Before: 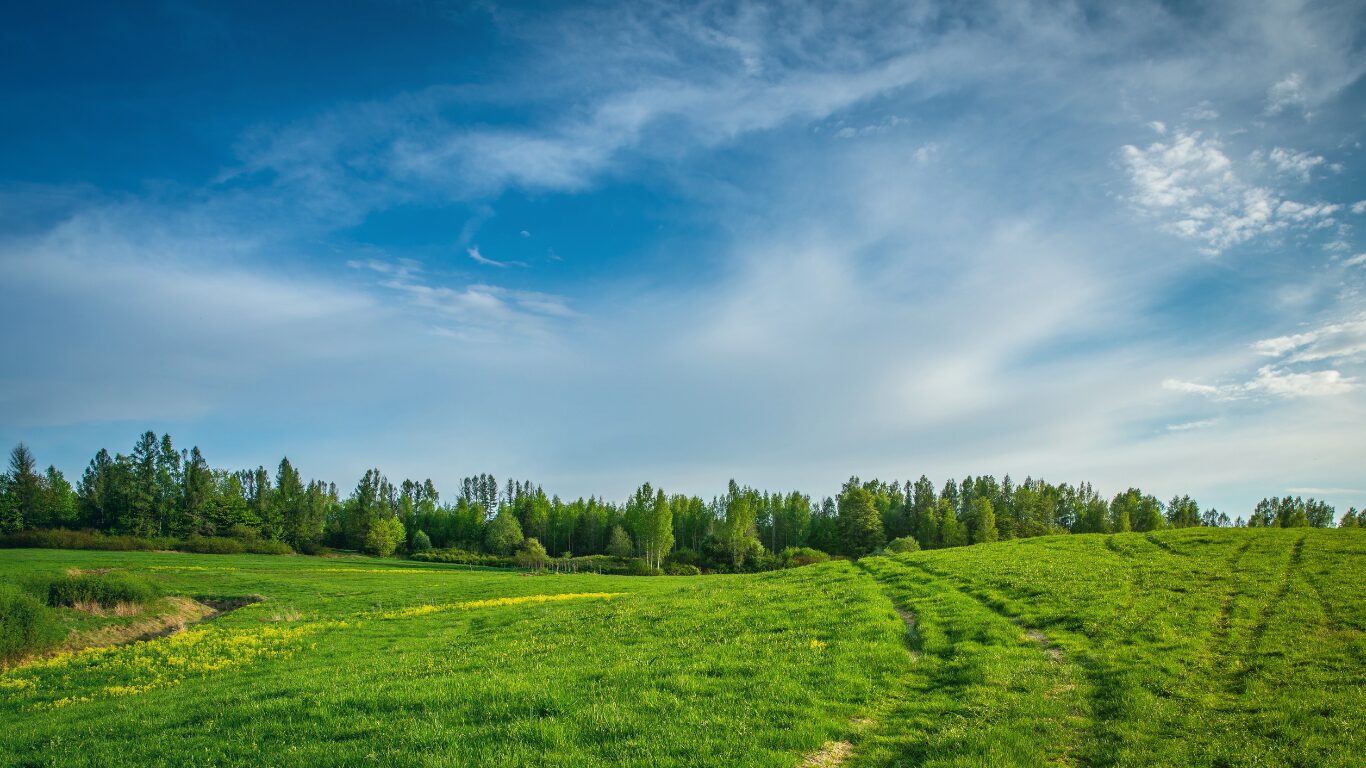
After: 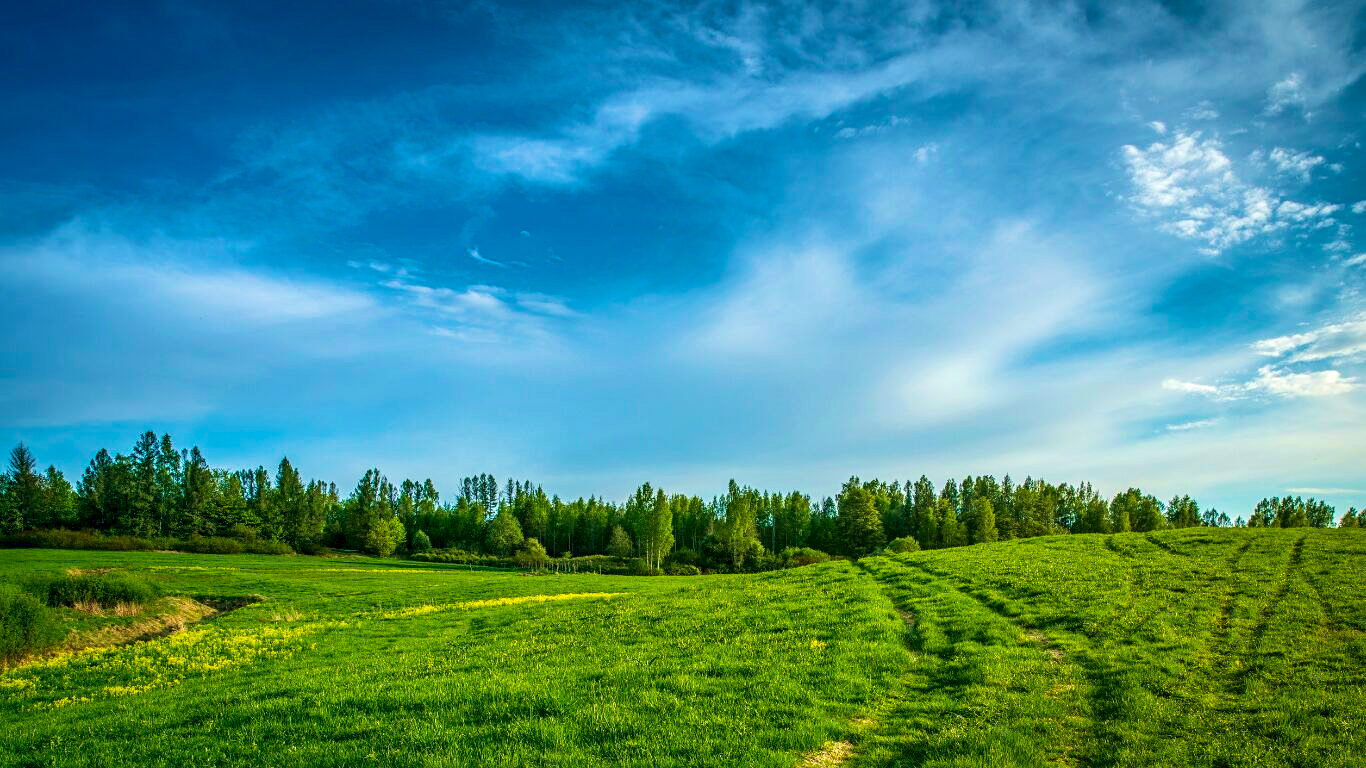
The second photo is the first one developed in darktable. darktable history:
sharpen: amount 0.204
contrast brightness saturation: contrast 0.075, saturation 0.023
local contrast: highlights 40%, shadows 60%, detail 138%, midtone range 0.512
velvia: strength 66.54%, mid-tones bias 0.98
color balance rgb: perceptual saturation grading › global saturation 19.335%, global vibrance 15.512%
